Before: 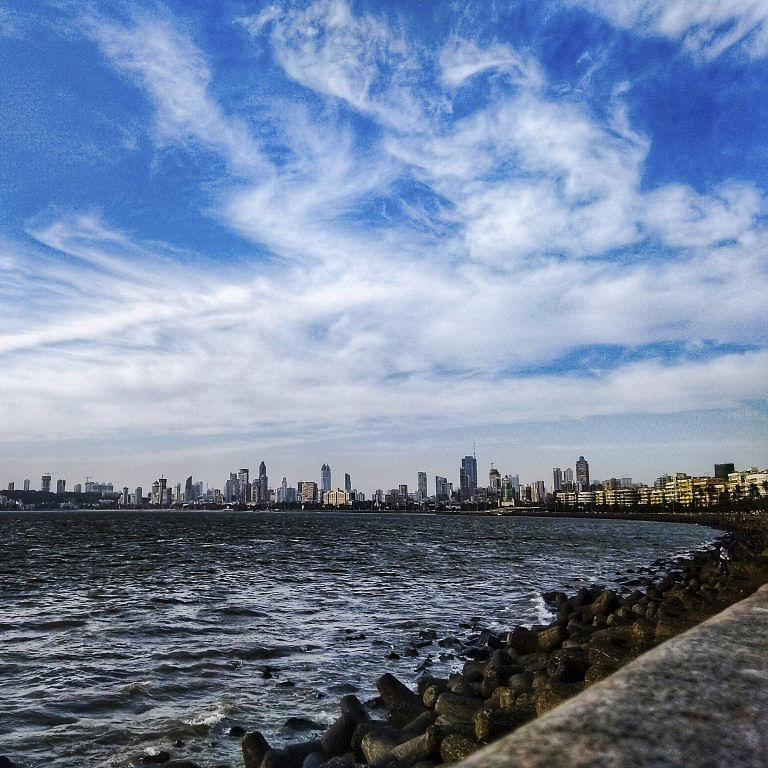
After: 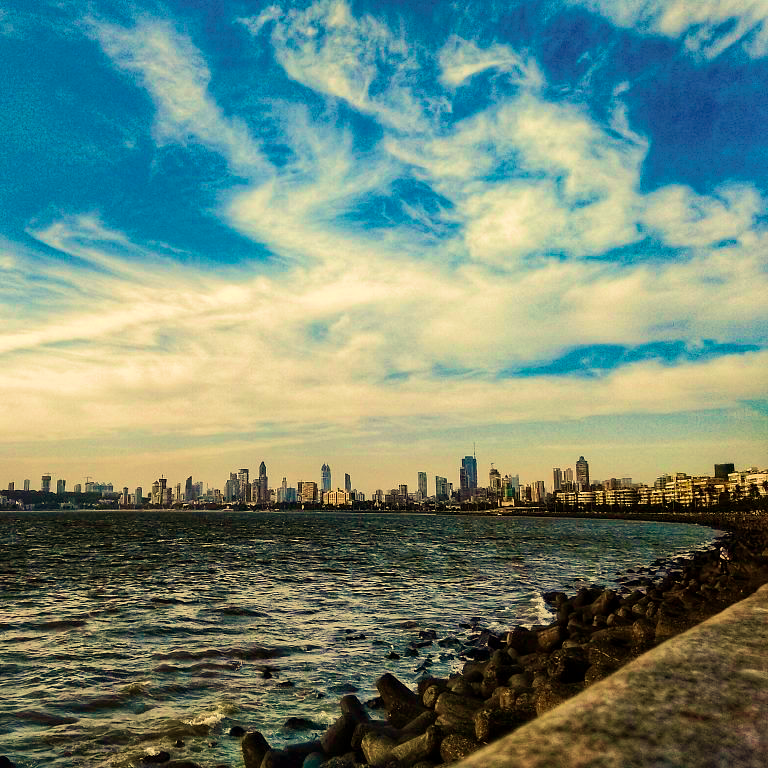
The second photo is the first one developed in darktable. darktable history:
white balance: red 1.08, blue 0.791
velvia: strength 75%
